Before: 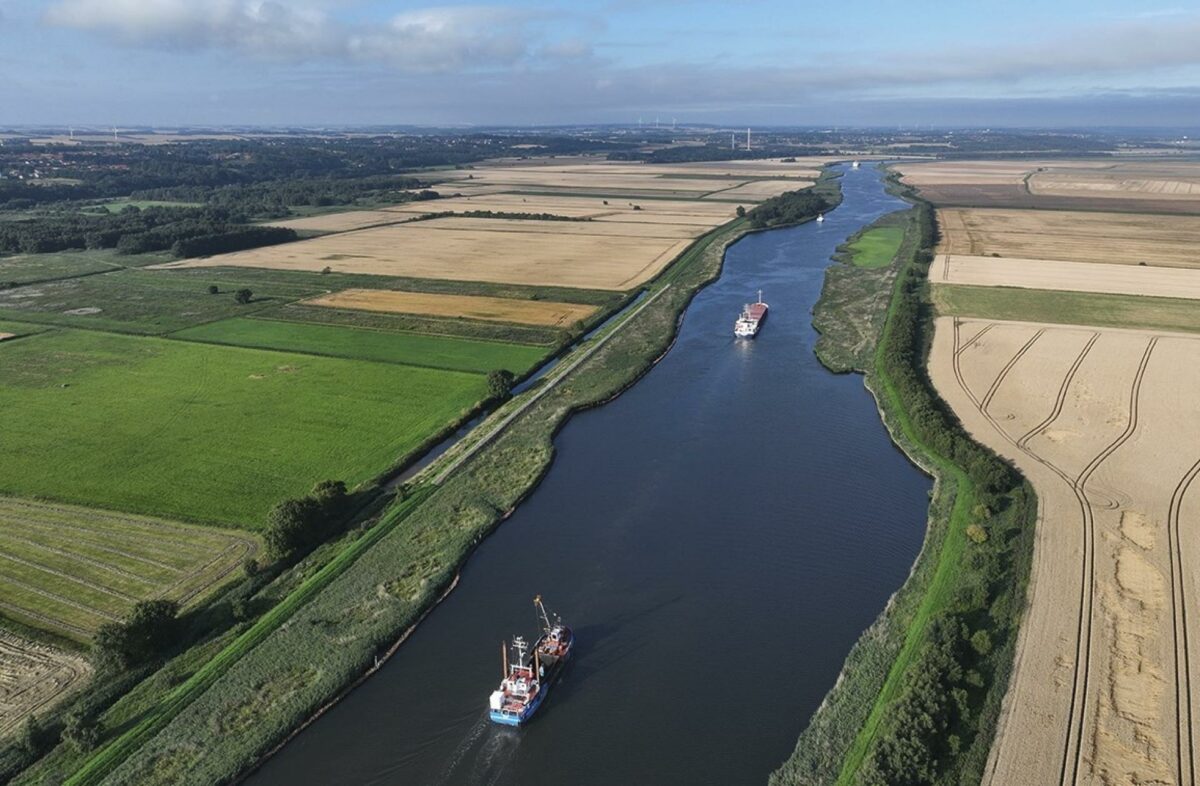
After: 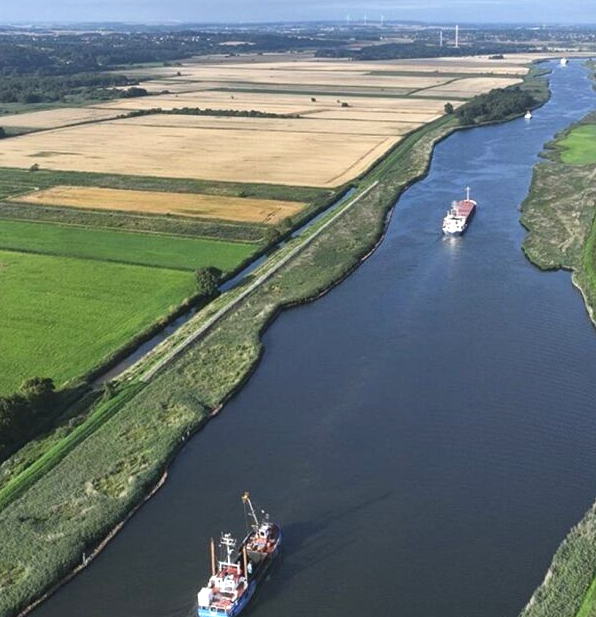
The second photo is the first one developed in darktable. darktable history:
exposure: black level correction 0, exposure 0.691 EV, compensate exposure bias true, compensate highlight preservation false
crop and rotate: angle 0.014°, left 24.403%, top 13.175%, right 25.877%, bottom 8.254%
